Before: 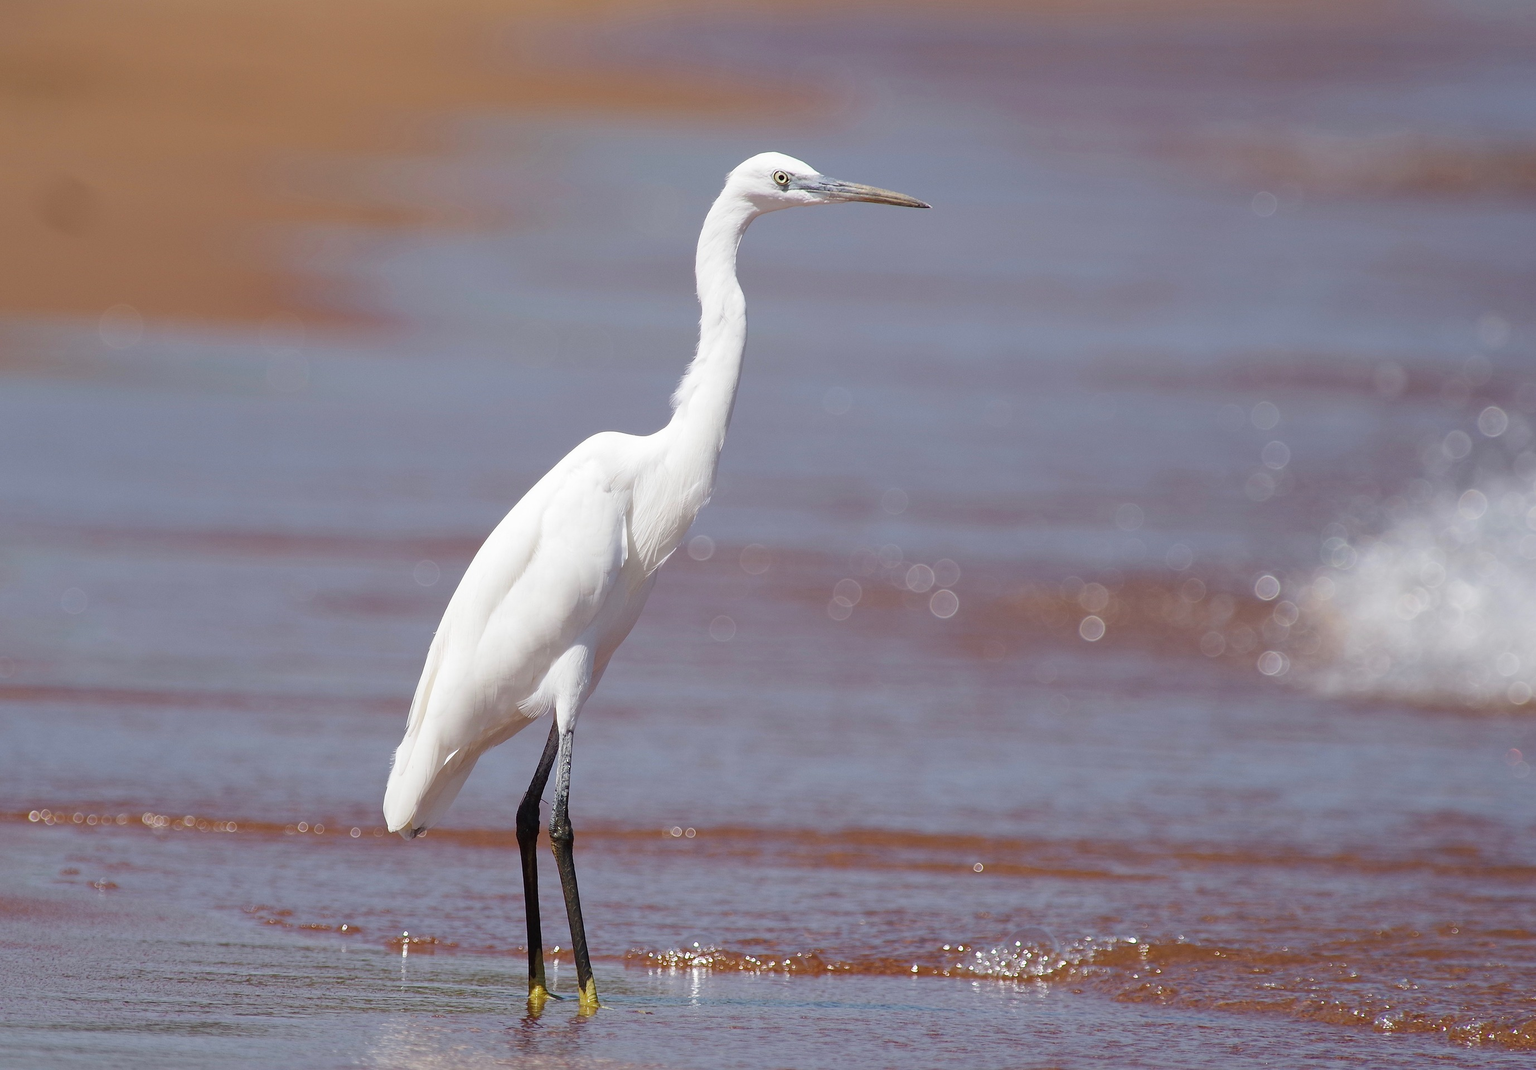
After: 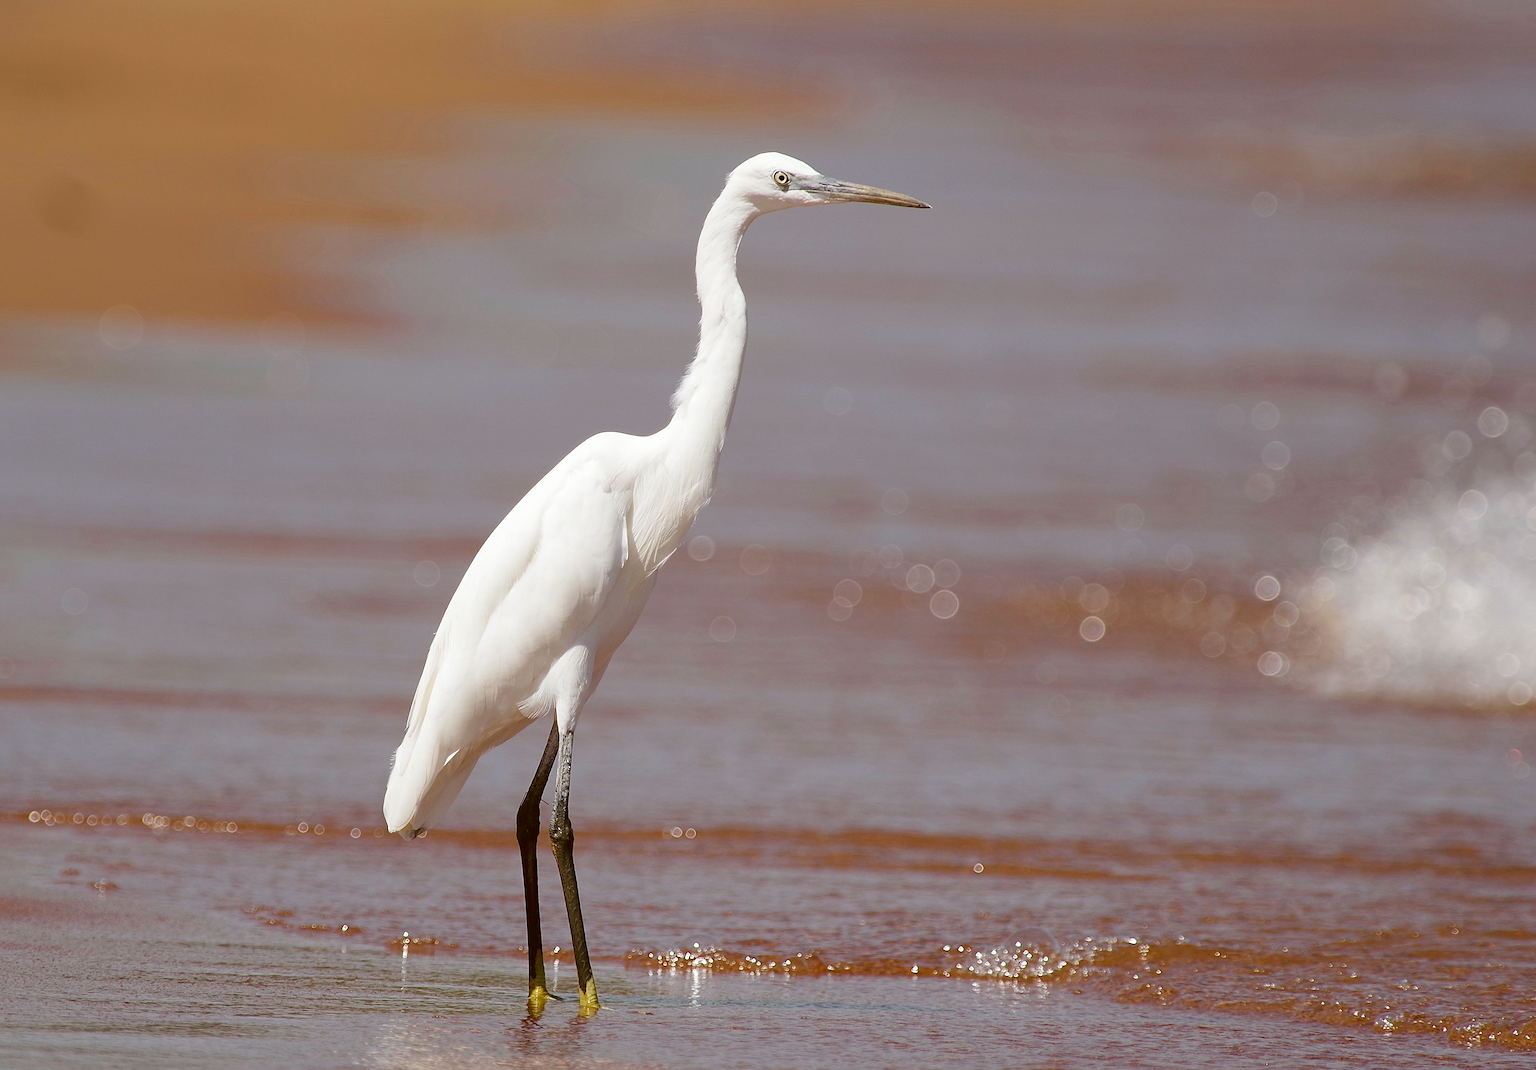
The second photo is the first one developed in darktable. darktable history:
sharpen: amount 0.218
color correction: highlights a* -0.421, highlights b* 0.182, shadows a* 4.55, shadows b* 20.24
